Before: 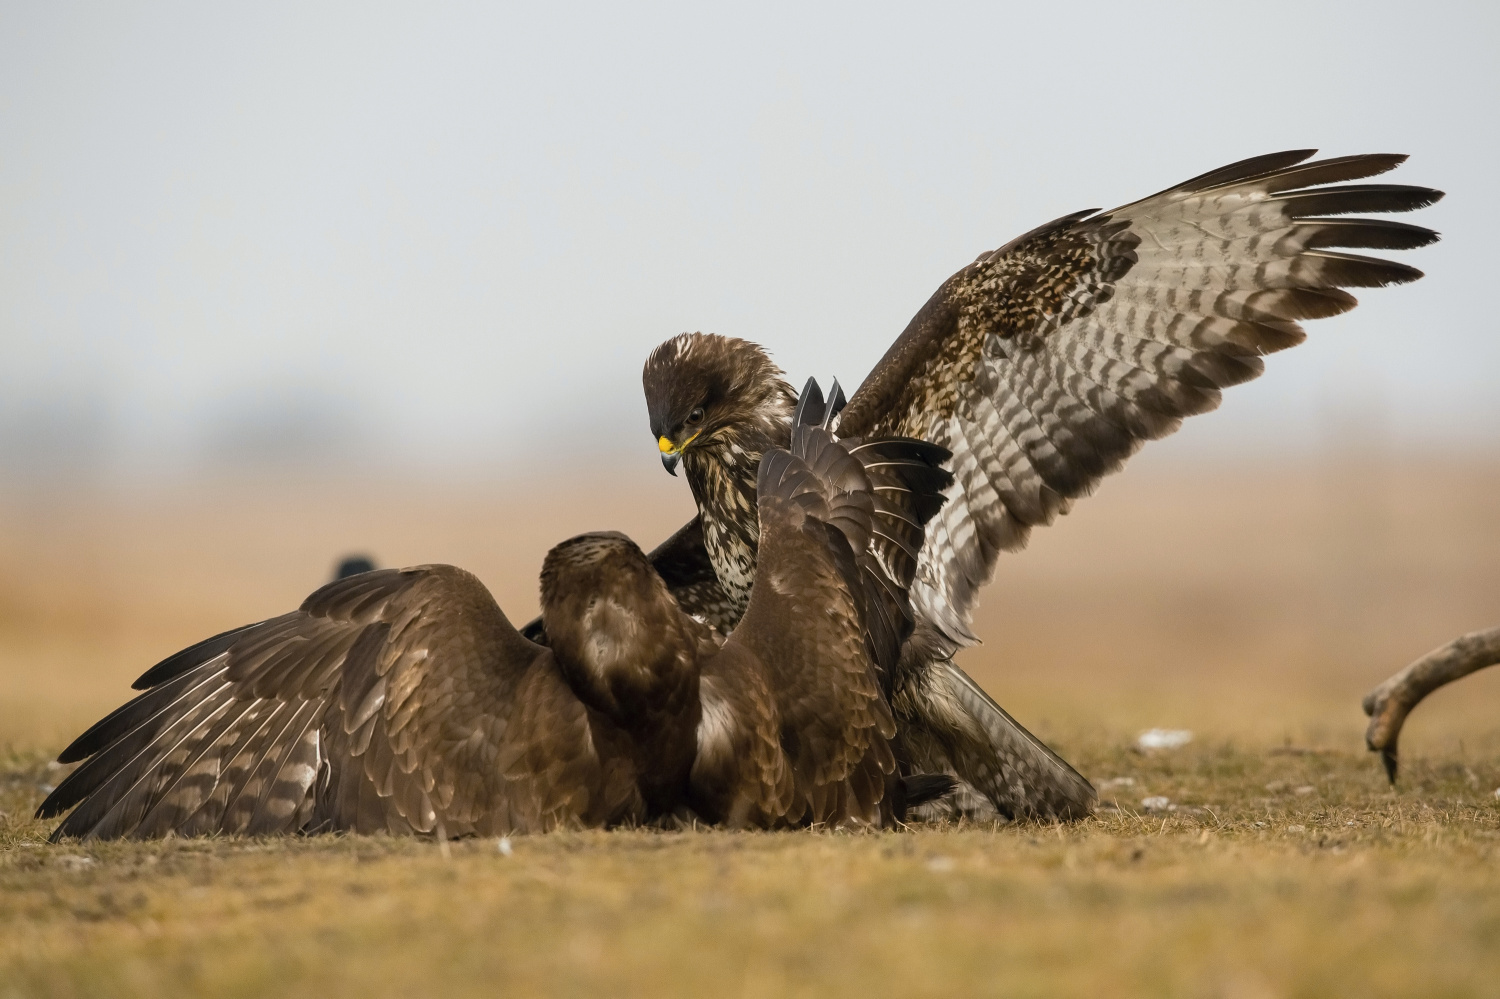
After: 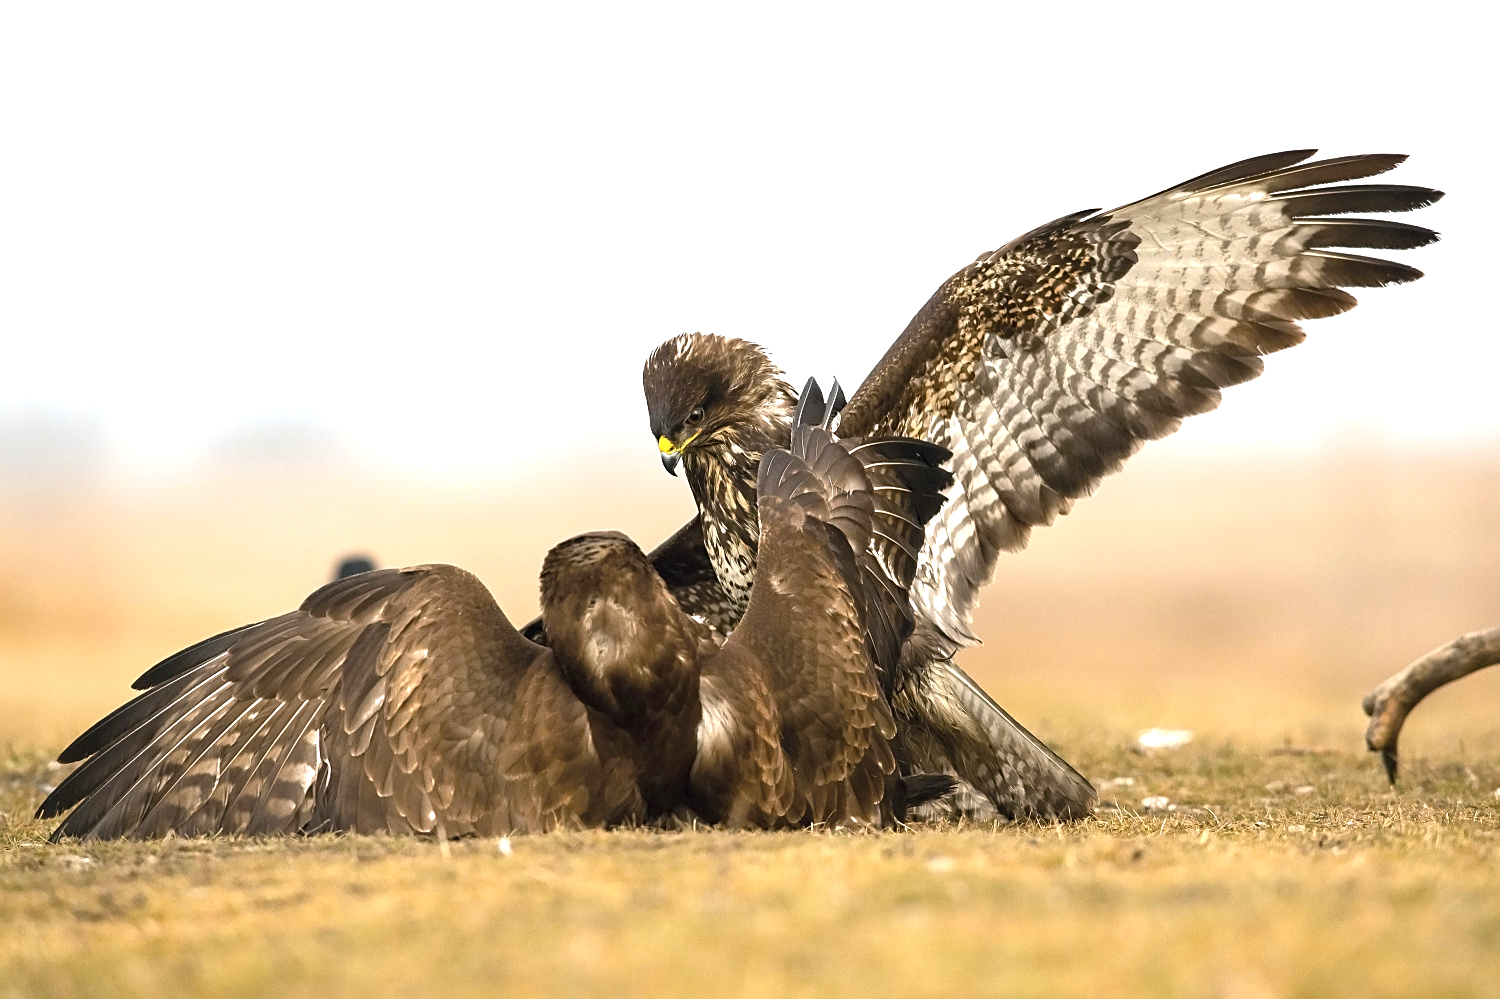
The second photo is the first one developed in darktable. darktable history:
sharpen: on, module defaults
exposure: black level correction 0, exposure 1.014 EV, compensate exposure bias true, compensate highlight preservation false
